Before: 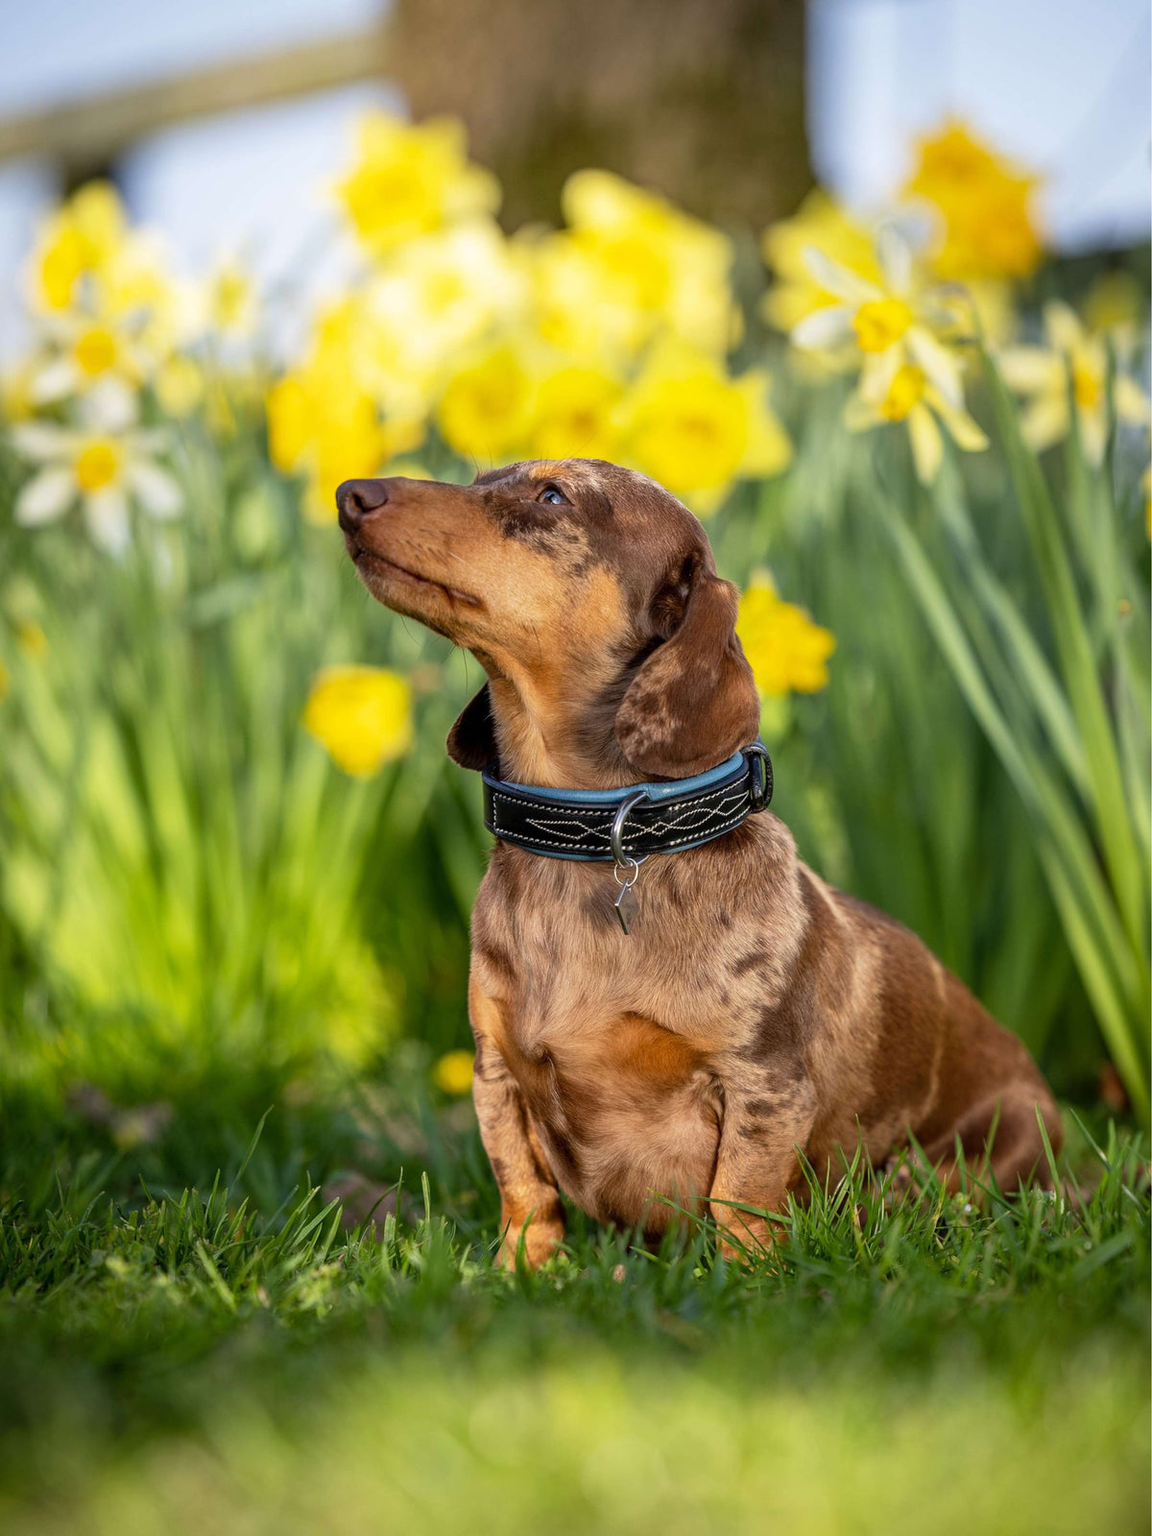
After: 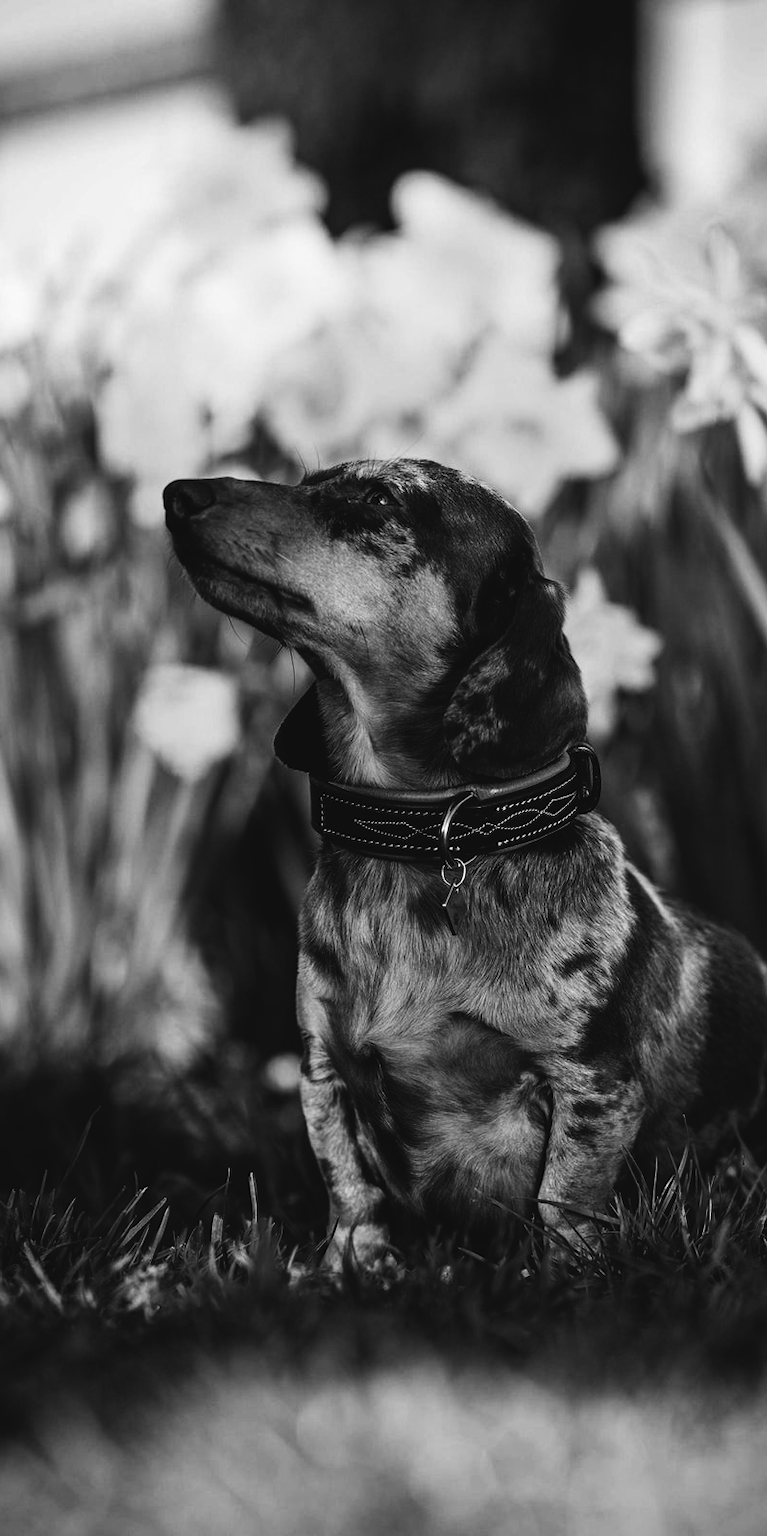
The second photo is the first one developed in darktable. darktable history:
monochrome: a -3.63, b -0.465
contrast brightness saturation: contrast 0.22, brightness -0.19, saturation 0.24
base curve: curves: ch0 [(0, 0.02) (0.083, 0.036) (1, 1)], preserve colors none
crop and rotate: left 15.055%, right 18.278%
